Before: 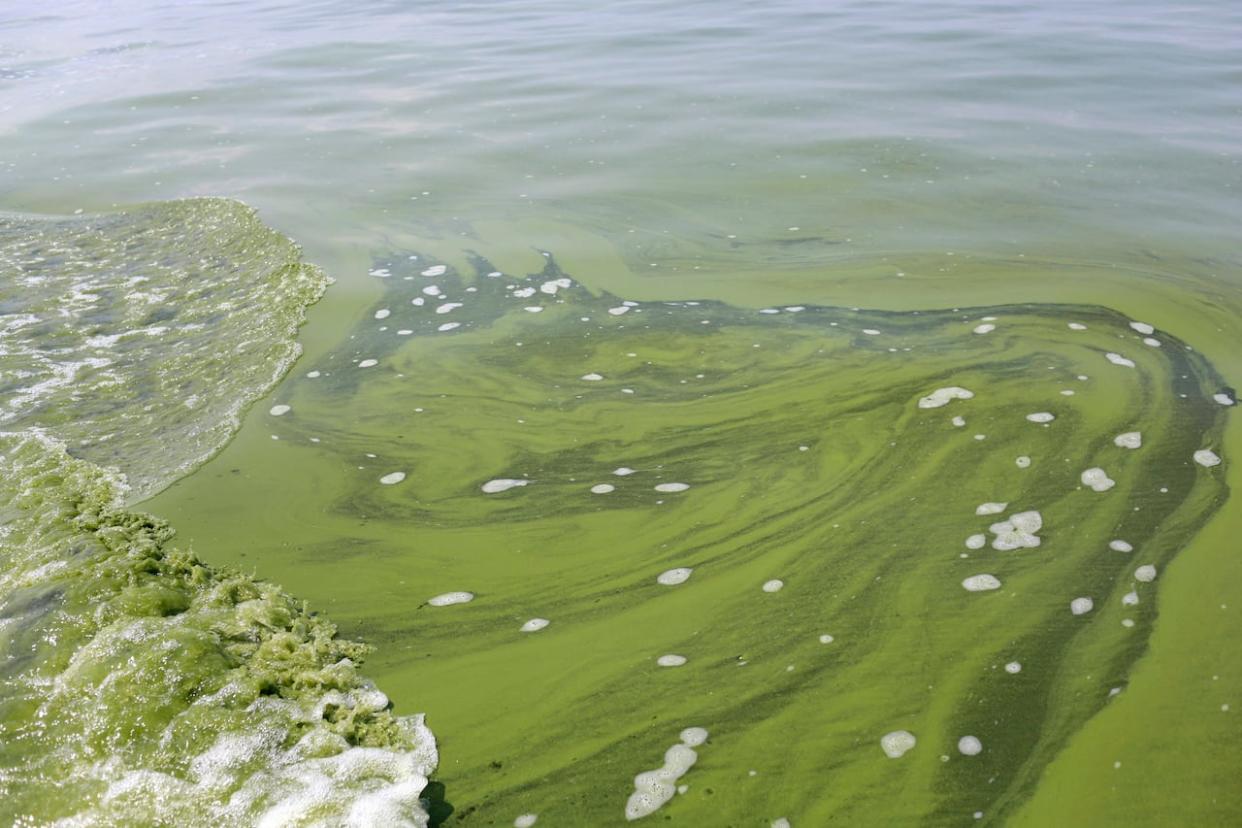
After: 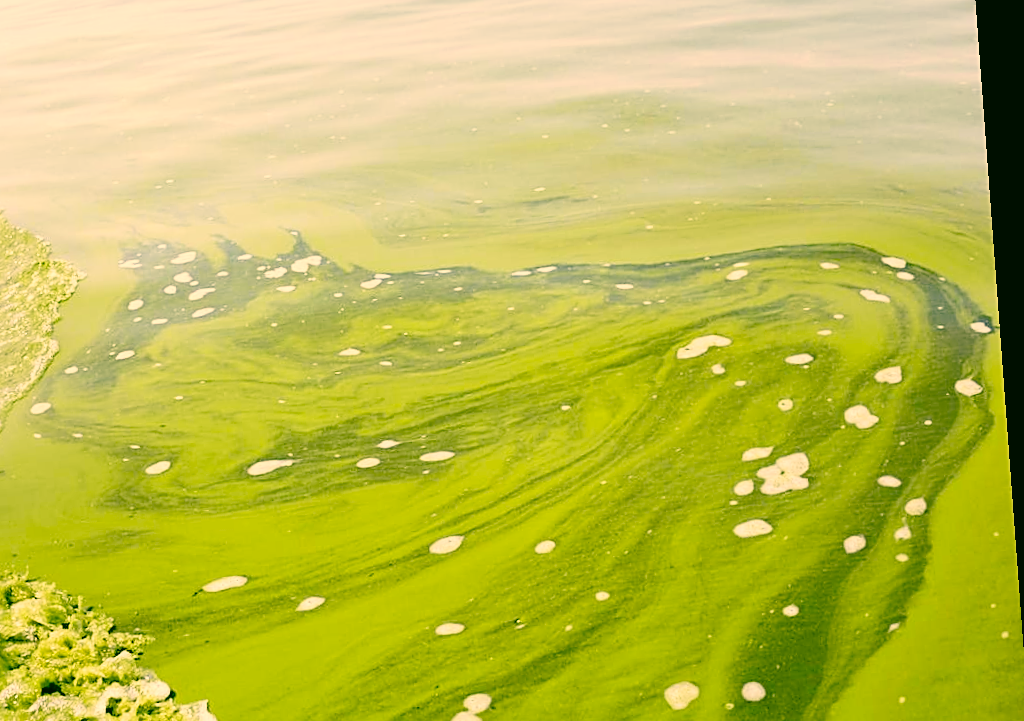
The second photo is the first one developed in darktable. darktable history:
tone curve: curves: ch0 [(0, 0) (0.126, 0.061) (0.362, 0.382) (0.498, 0.498) (0.706, 0.712) (1, 1)]; ch1 [(0, 0) (0.5, 0.522) (0.55, 0.586) (1, 1)]; ch2 [(0, 0) (0.44, 0.424) (0.5, 0.482) (0.537, 0.538) (1, 1)], color space Lab, independent channels, preserve colors none
color correction: highlights a* 5.62, highlights b* 33.57, shadows a* -25.86, shadows b* 4.02
rotate and perspective: rotation -4.25°, automatic cropping off
sharpen: on, module defaults
base curve: curves: ch0 [(0, 0) (0.028, 0.03) (0.121, 0.232) (0.46, 0.748) (0.859, 0.968) (1, 1)], preserve colors none
crop and rotate: left 20.74%, top 7.912%, right 0.375%, bottom 13.378%
